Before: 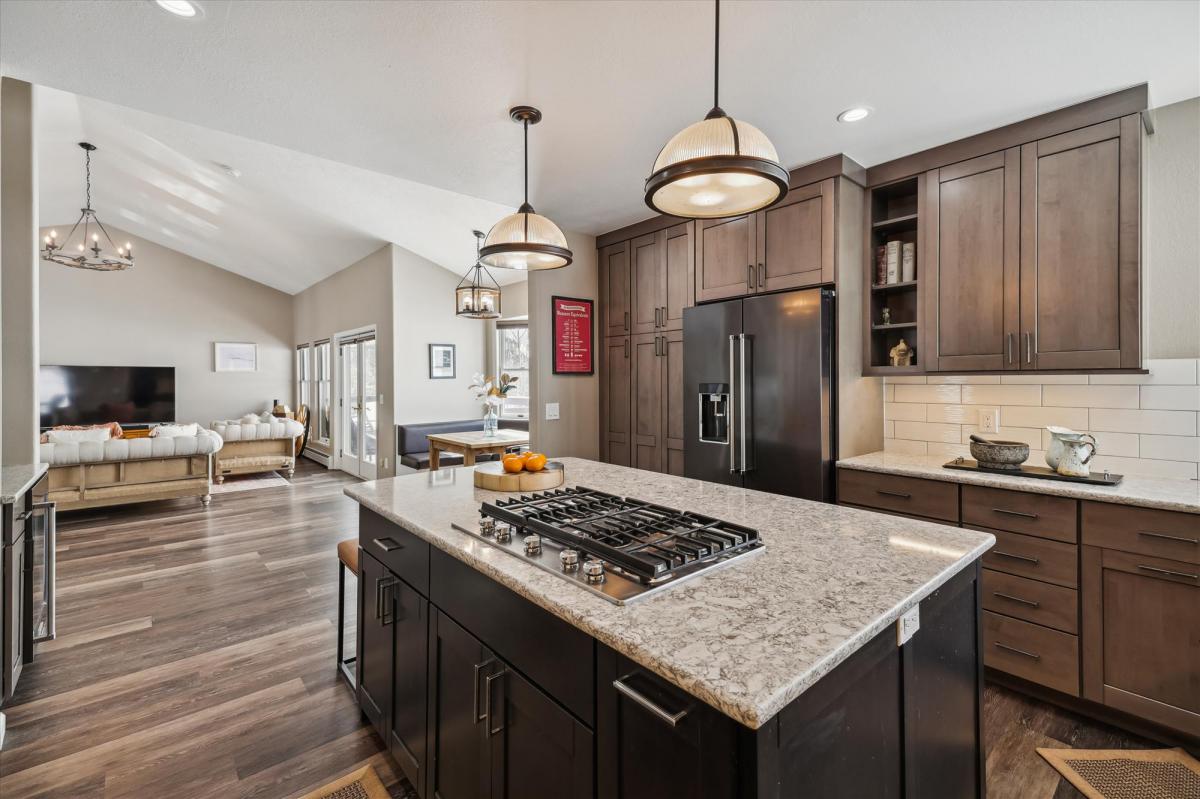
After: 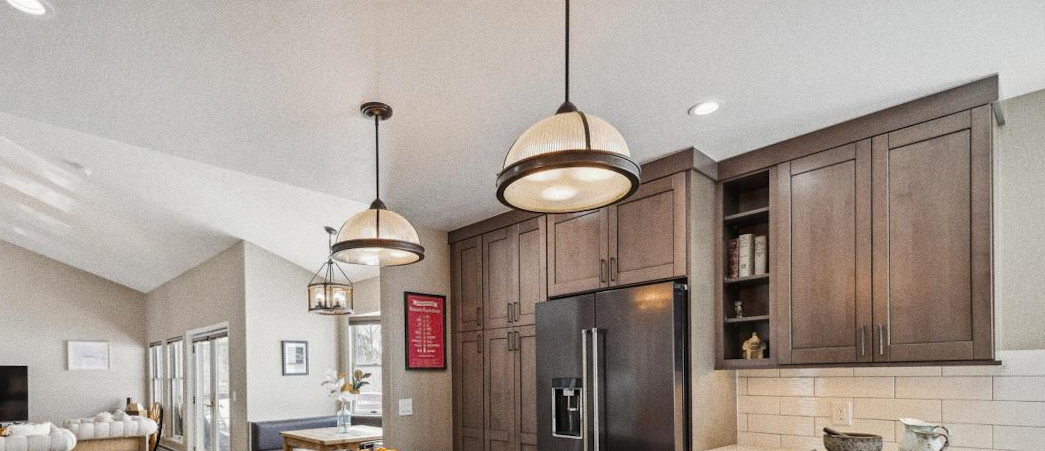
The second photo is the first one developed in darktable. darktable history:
grain: coarseness 3.21 ISO
rotate and perspective: rotation -0.45°, automatic cropping original format, crop left 0.008, crop right 0.992, crop top 0.012, crop bottom 0.988
crop and rotate: left 11.812%, bottom 42.776%
